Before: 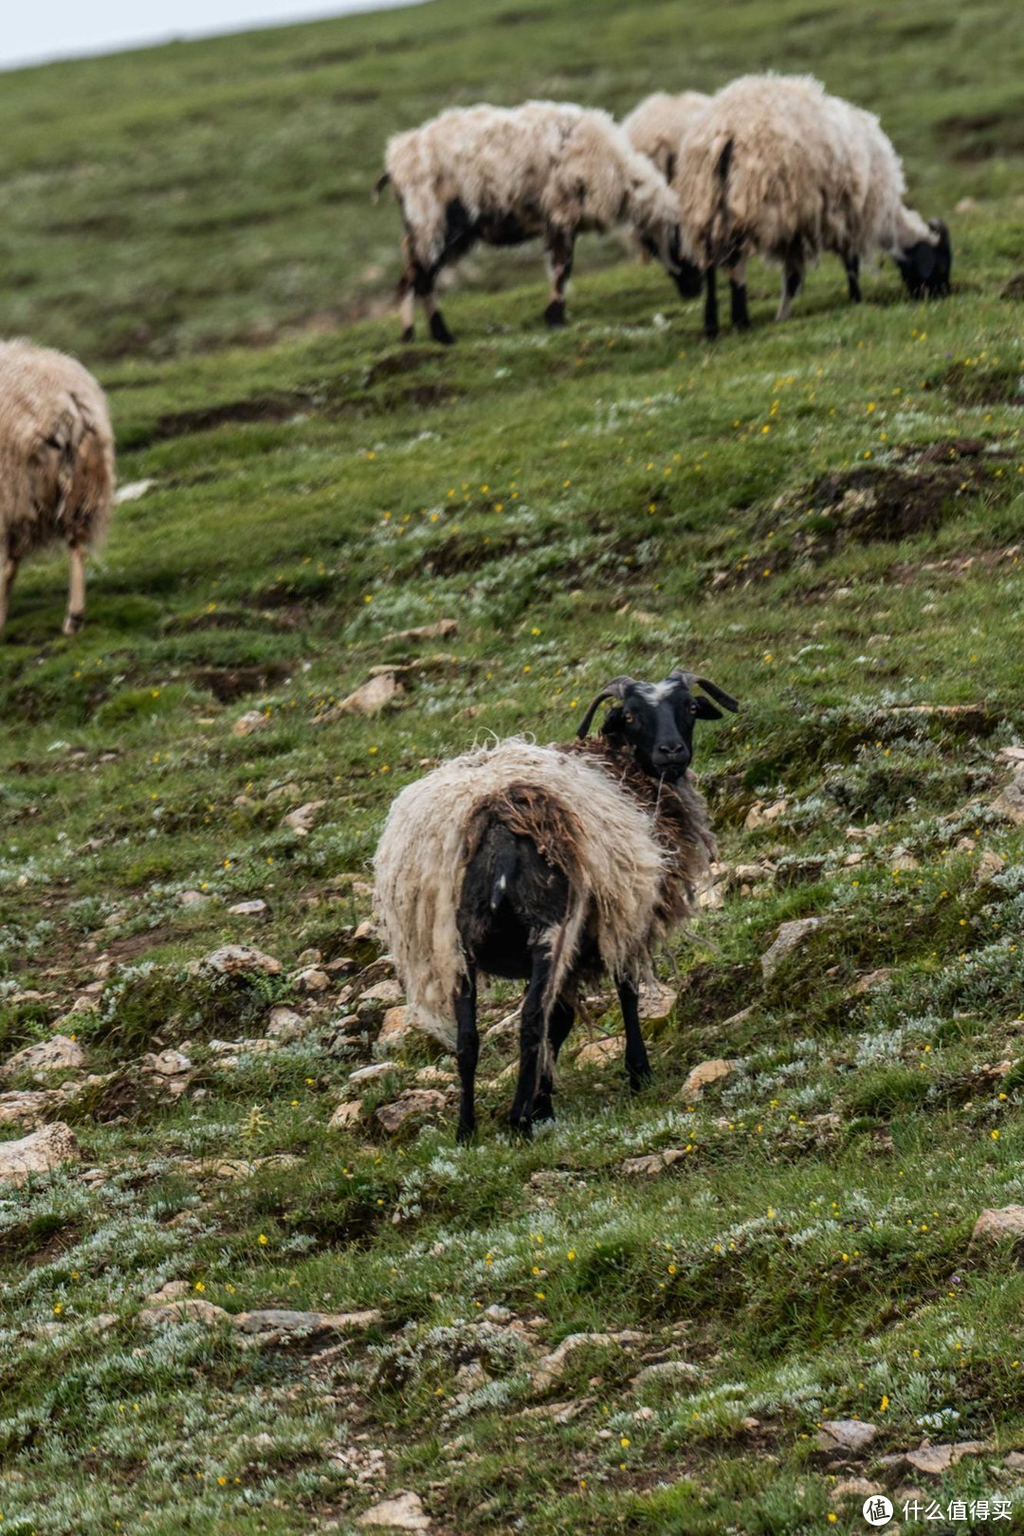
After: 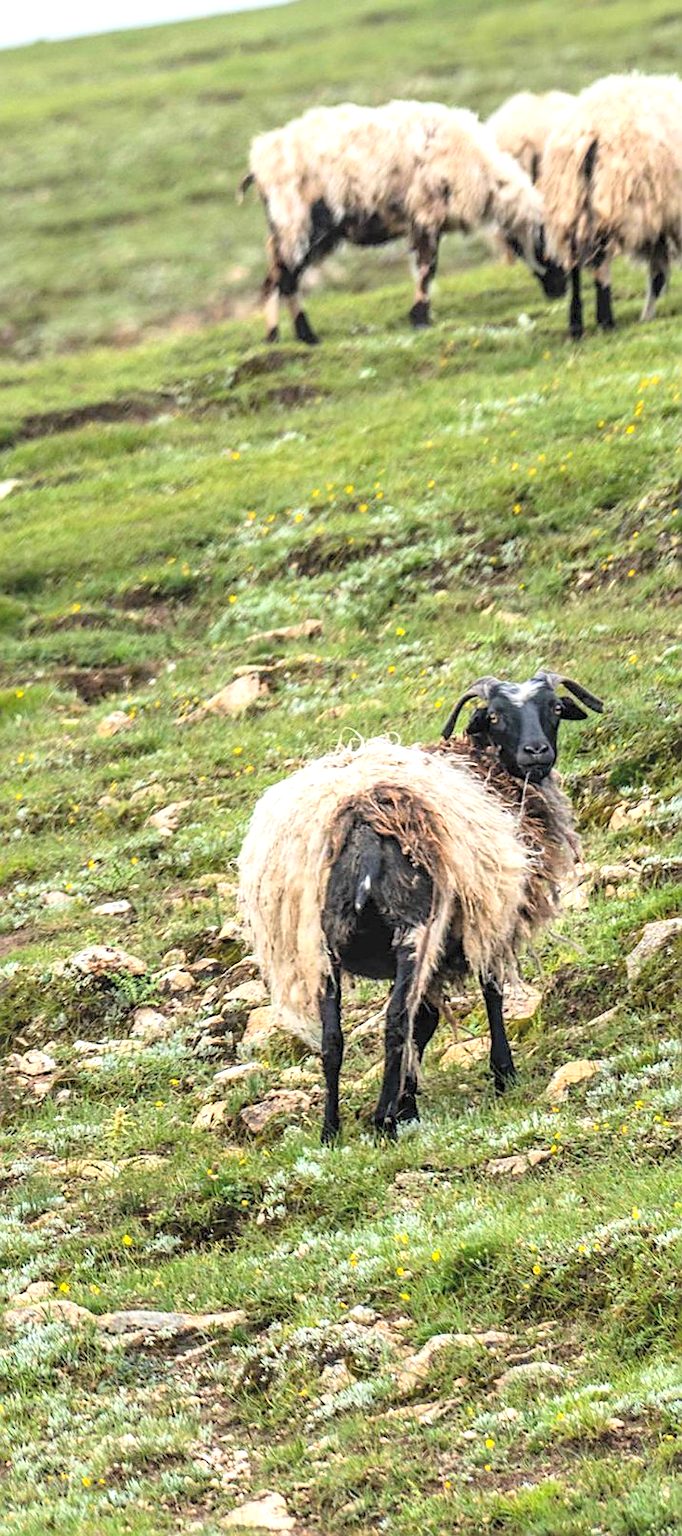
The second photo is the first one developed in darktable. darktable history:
exposure: exposure 1.064 EV, compensate highlight preservation false
contrast brightness saturation: contrast 0.103, brightness 0.307, saturation 0.147
sharpen: on, module defaults
crop and rotate: left 13.348%, right 20.064%
